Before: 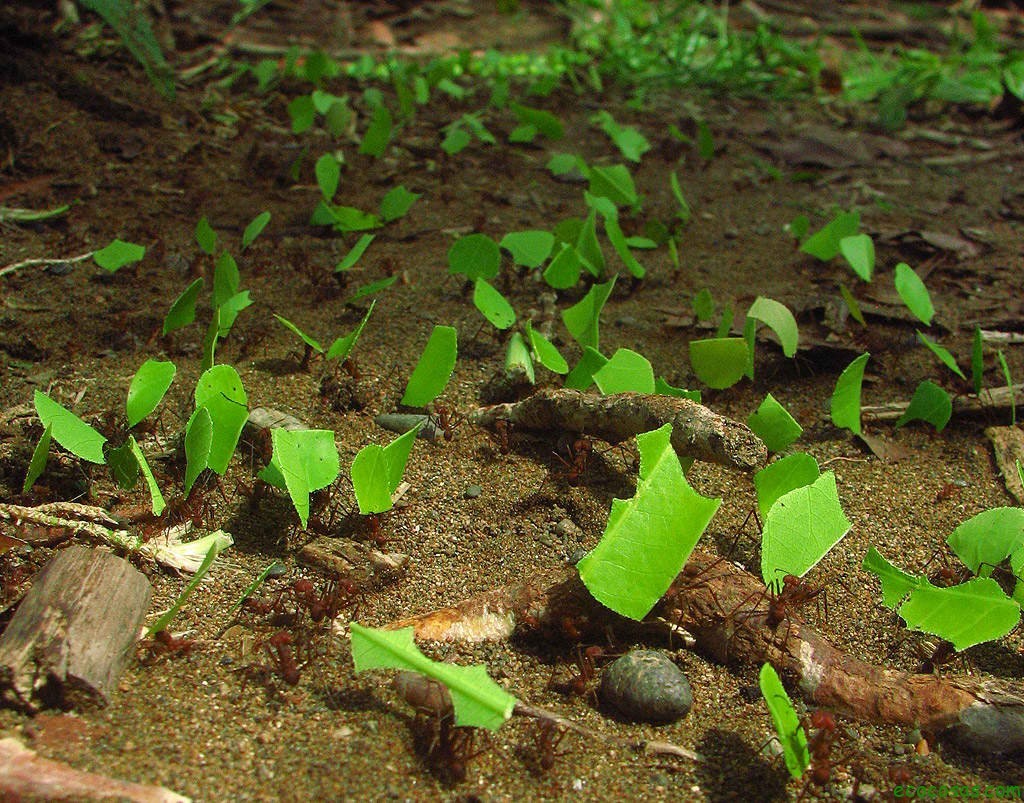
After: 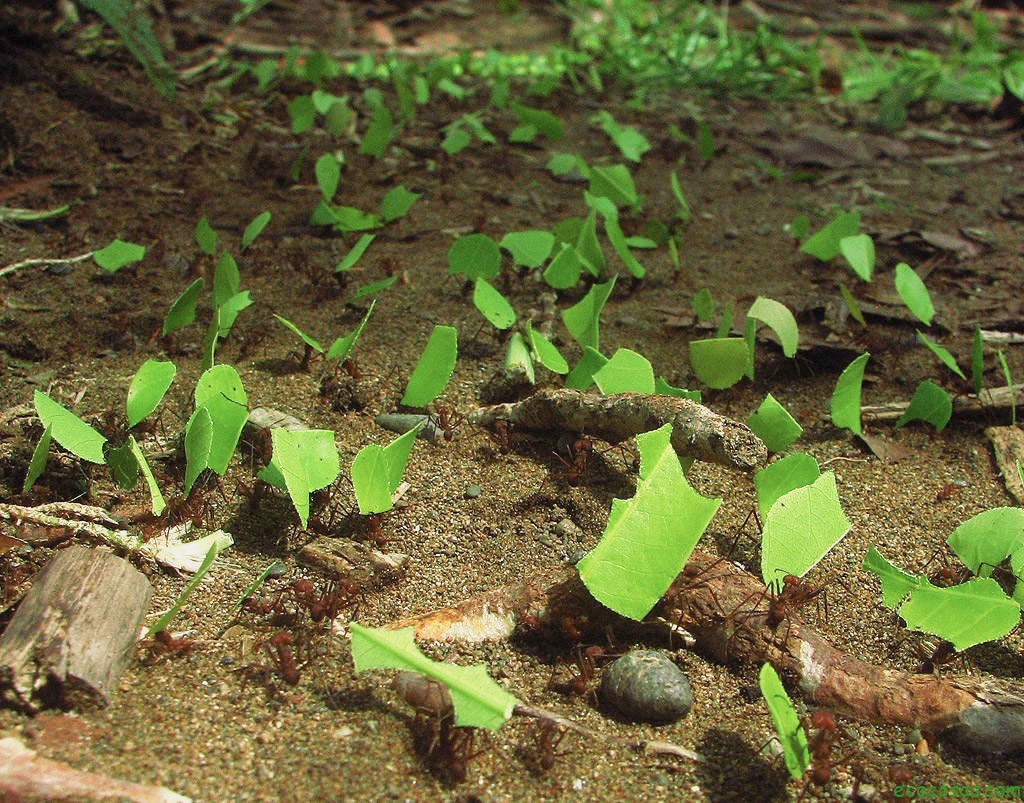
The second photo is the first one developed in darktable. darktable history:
base curve: curves: ch0 [(0, 0) (0.088, 0.125) (0.176, 0.251) (0.354, 0.501) (0.613, 0.749) (1, 0.877)], preserve colors none
contrast brightness saturation: saturation -0.17
